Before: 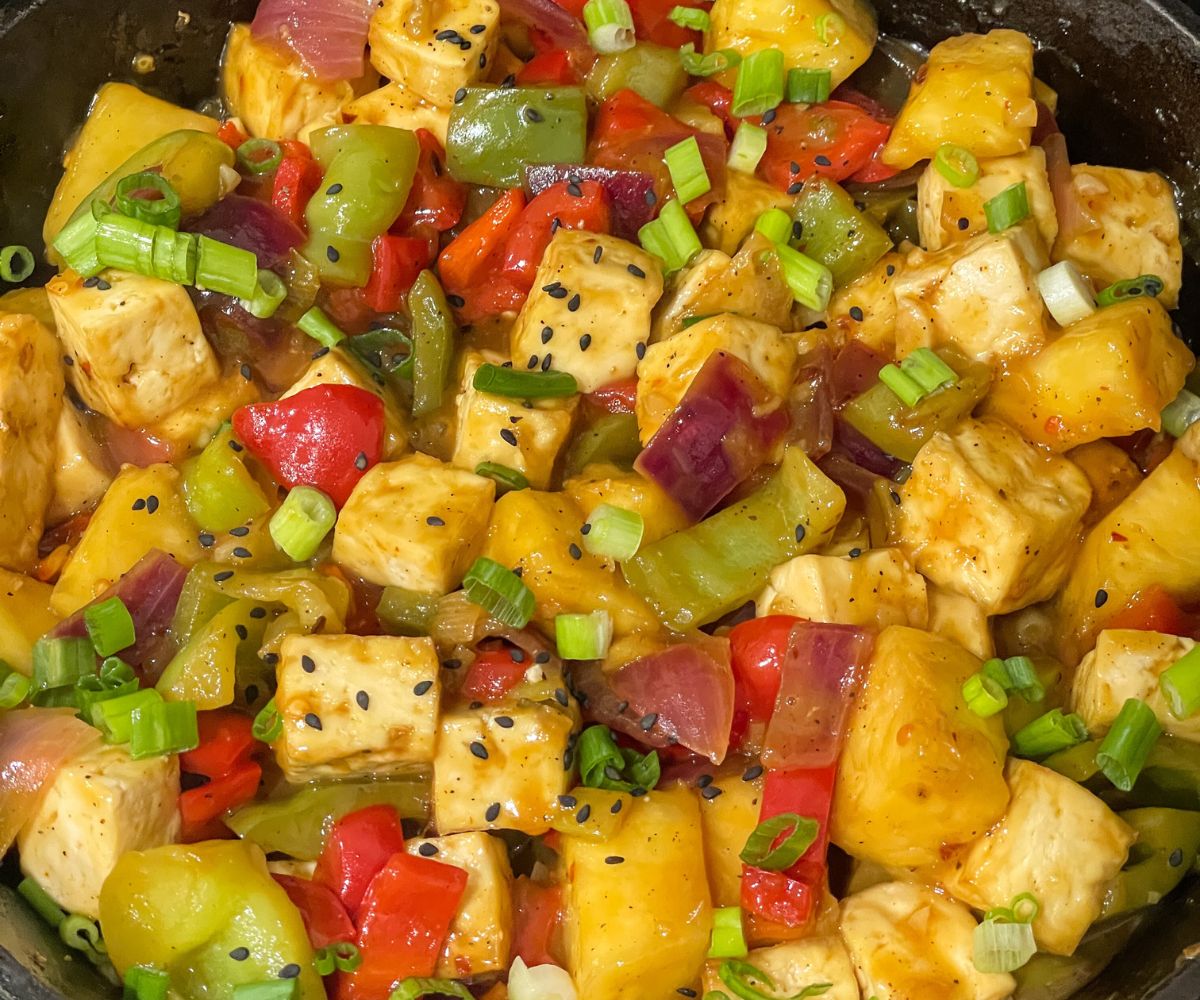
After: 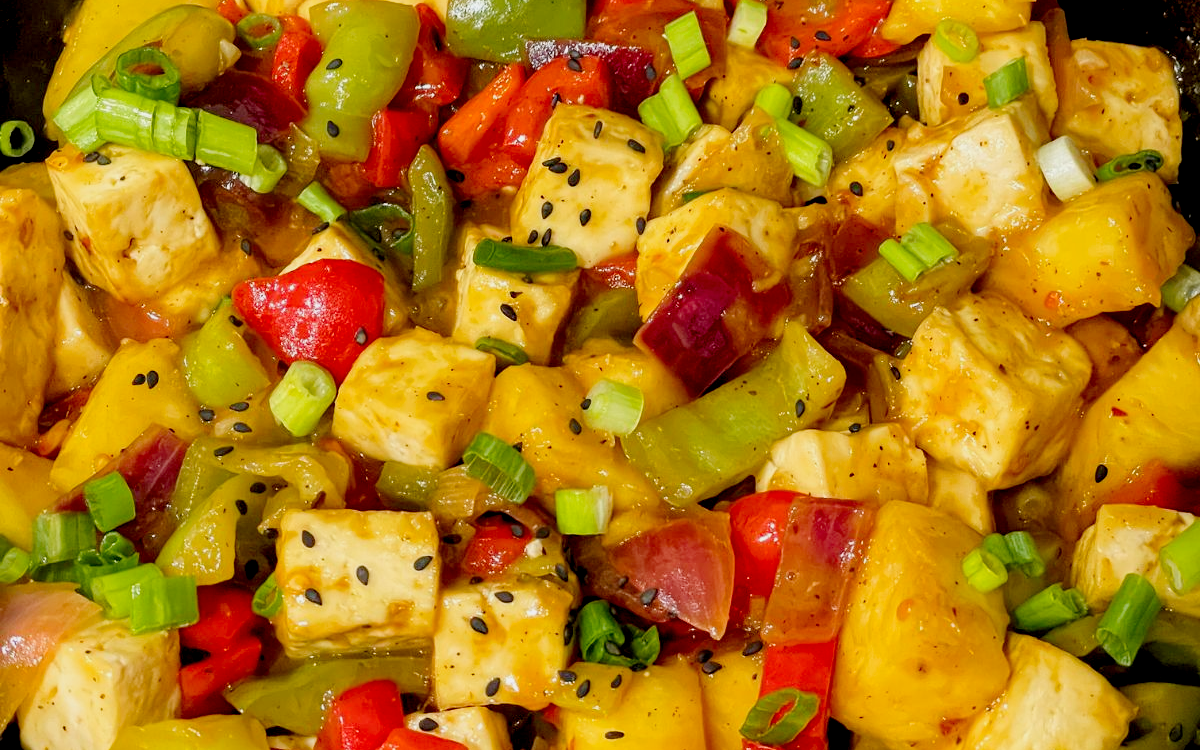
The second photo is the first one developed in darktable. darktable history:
tone curve: curves: ch0 [(0.021, 0) (0.104, 0.052) (0.496, 0.526) (0.737, 0.783) (1, 1)], preserve colors none
crop and rotate: top 12.501%, bottom 12.491%
exposure: black level correction 0.017, exposure -0.009 EV, compensate exposure bias true, compensate highlight preservation false
color balance rgb: perceptual saturation grading › global saturation 0.262%, contrast -9.646%
